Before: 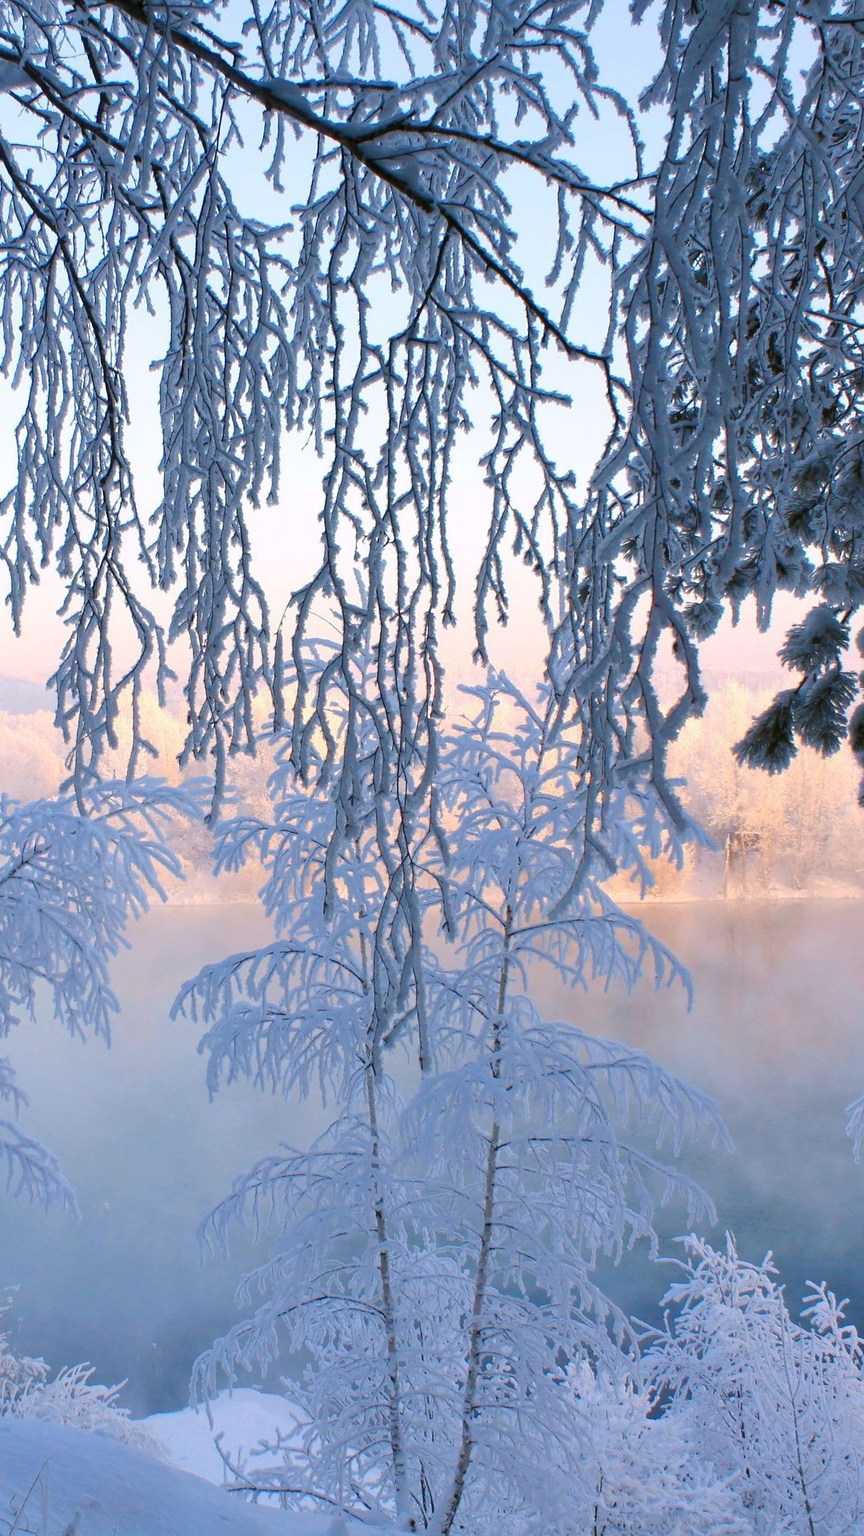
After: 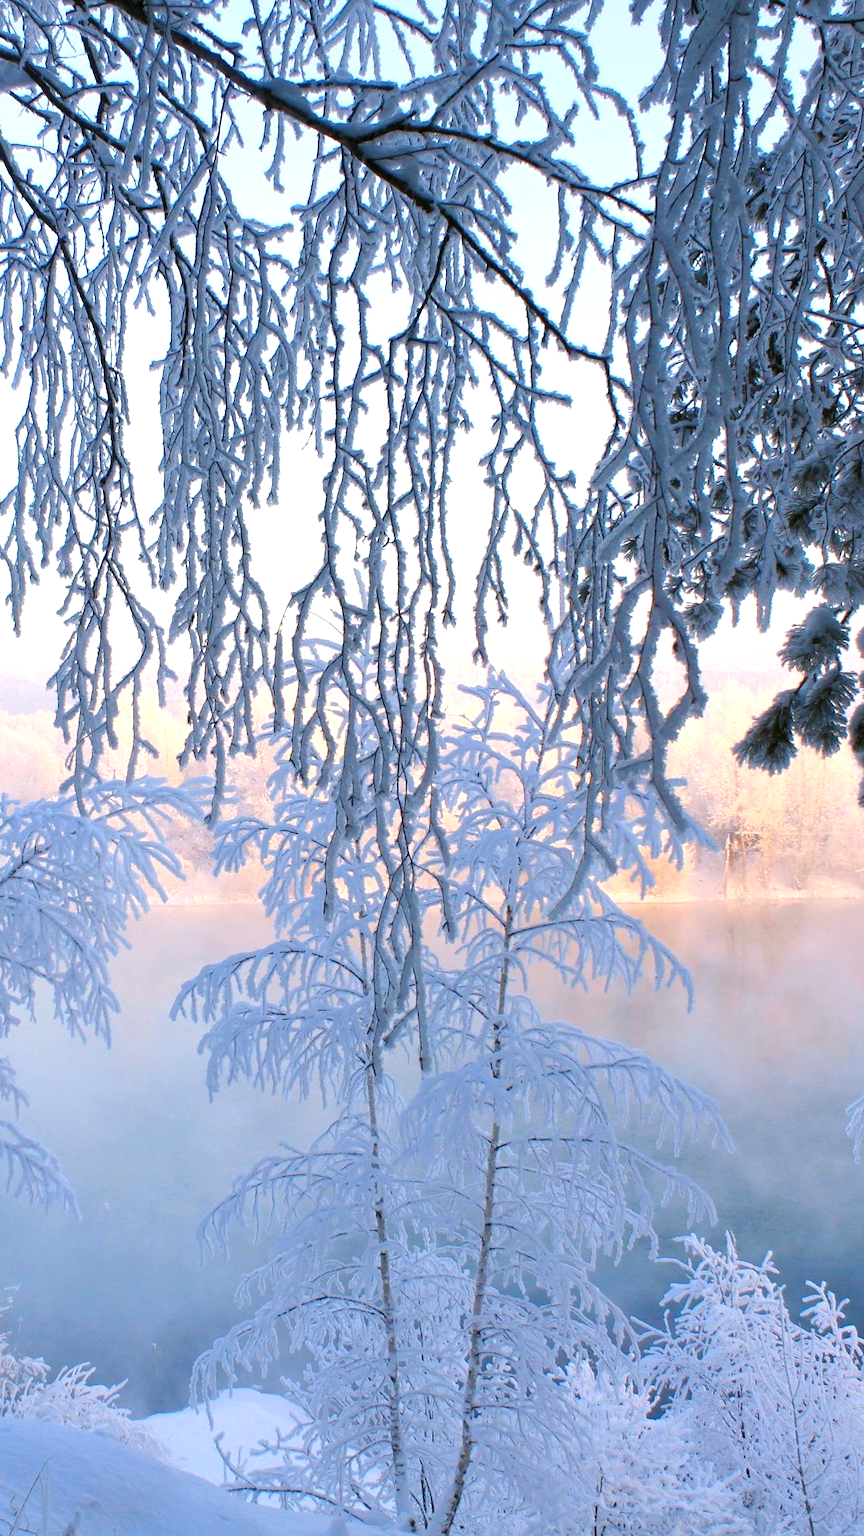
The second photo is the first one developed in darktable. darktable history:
tone equalizer: -8 EV -0.417 EV, -7 EV -0.389 EV, -6 EV -0.342 EV, -5 EV -0.218 EV, -3 EV 0.24 EV, -2 EV 0.347 EV, -1 EV 0.392 EV, +0 EV 0.392 EV
